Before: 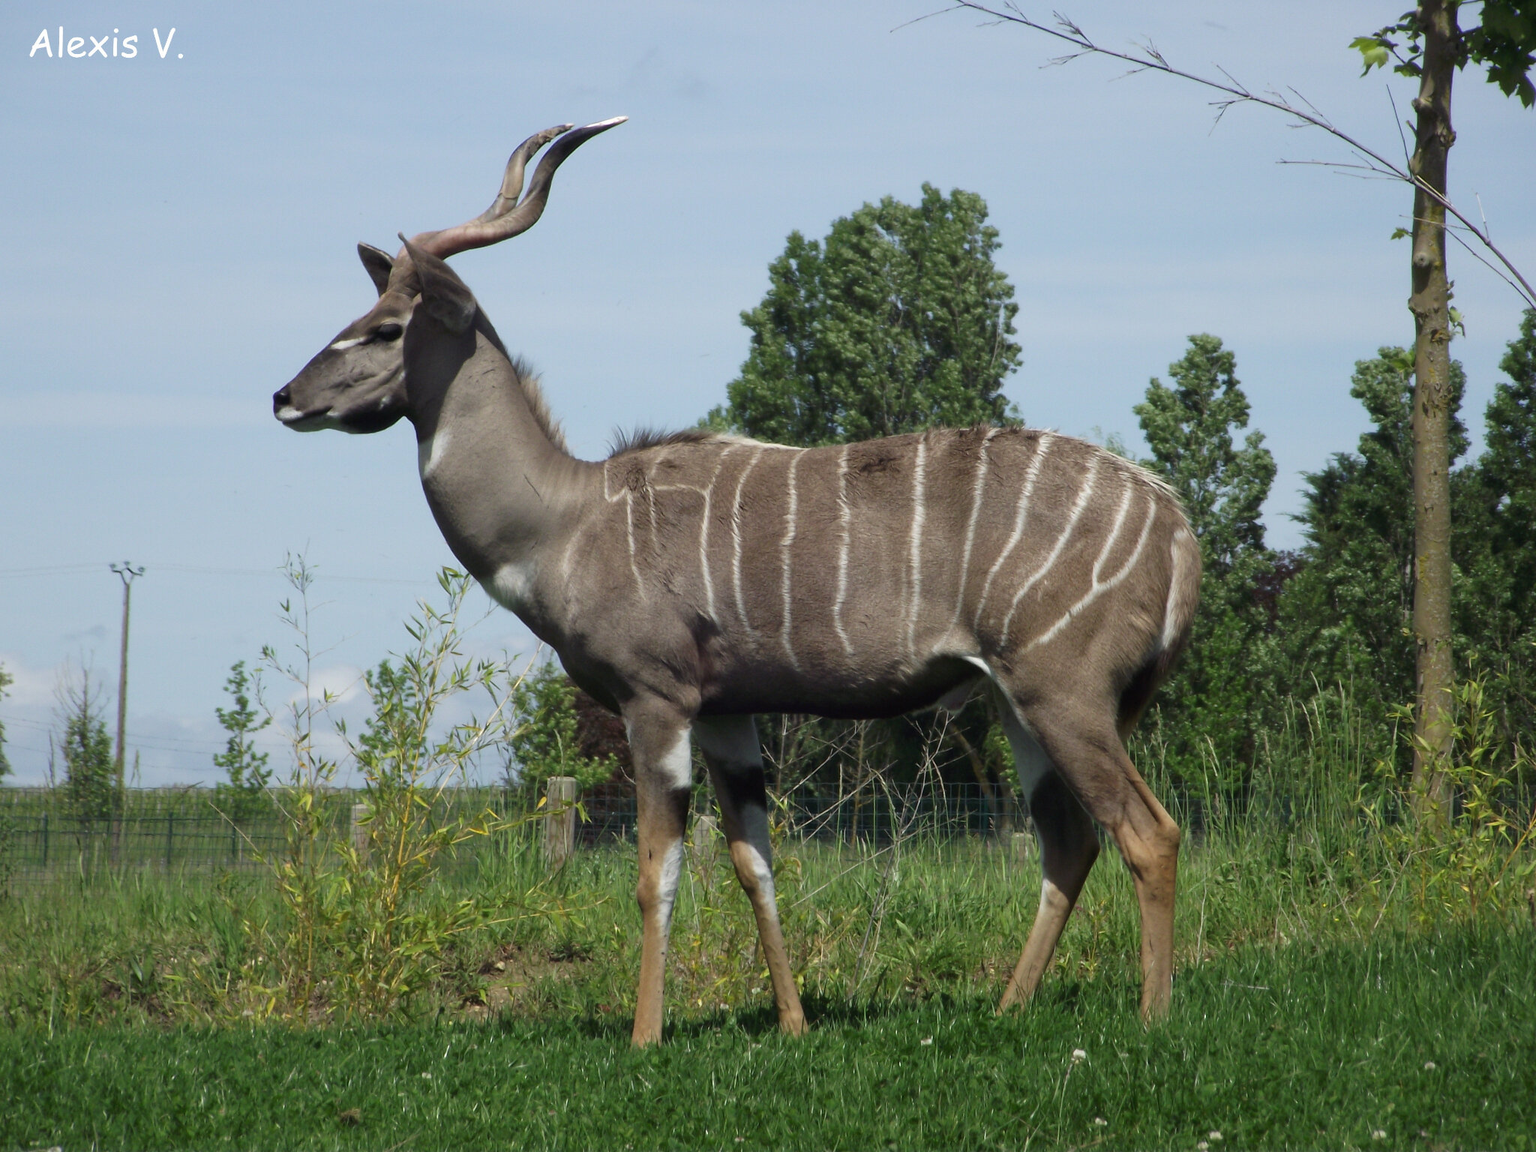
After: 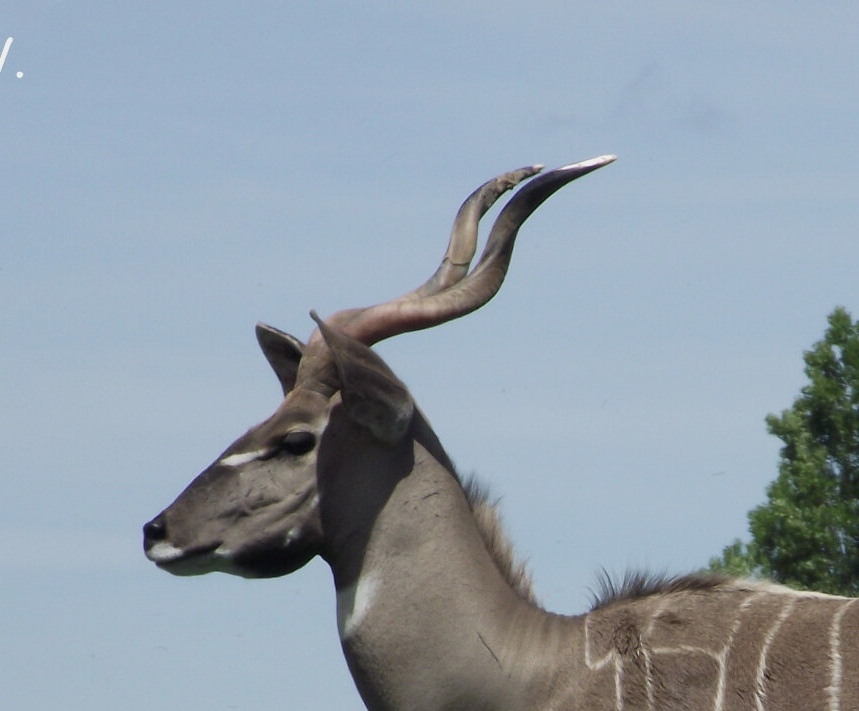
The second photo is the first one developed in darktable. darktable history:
crop and rotate: left 10.817%, top 0.062%, right 47.194%, bottom 53.626%
exposure: exposure -0.21 EV, compensate highlight preservation false
